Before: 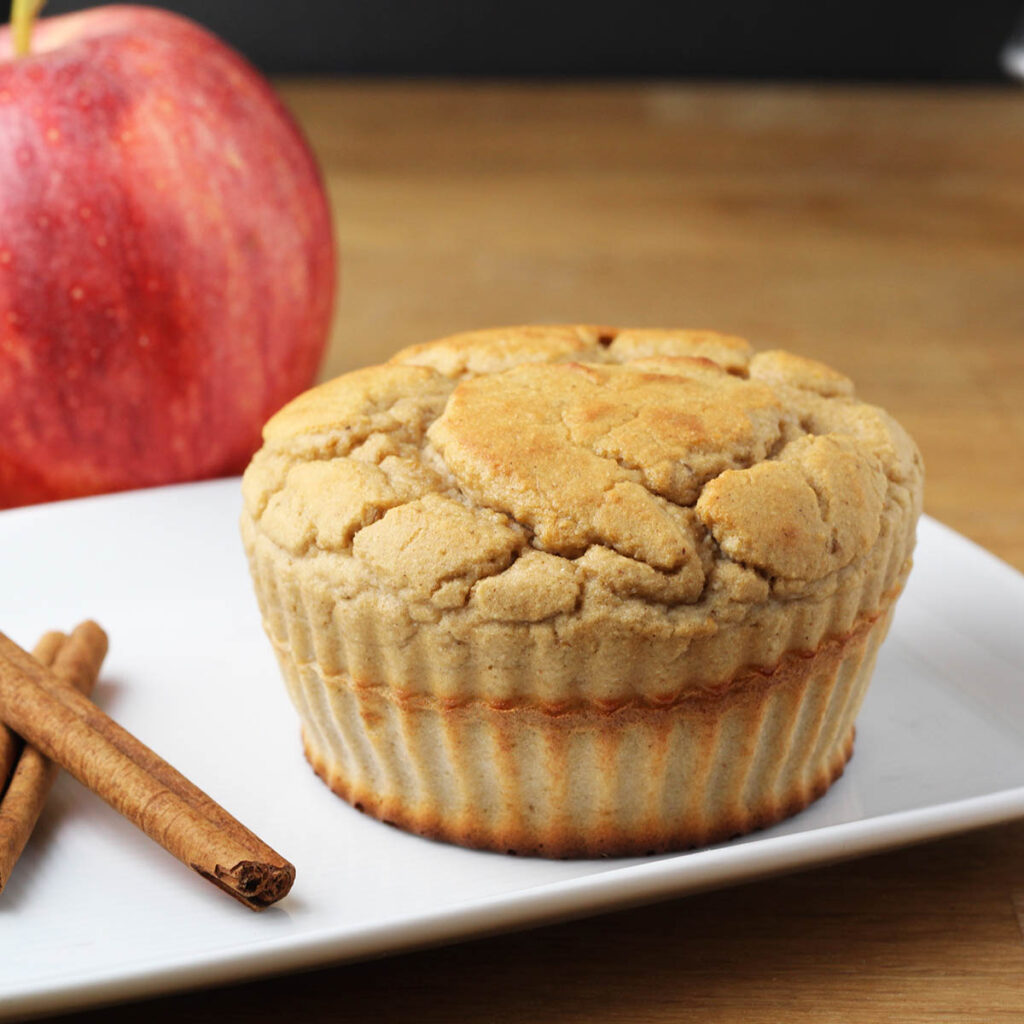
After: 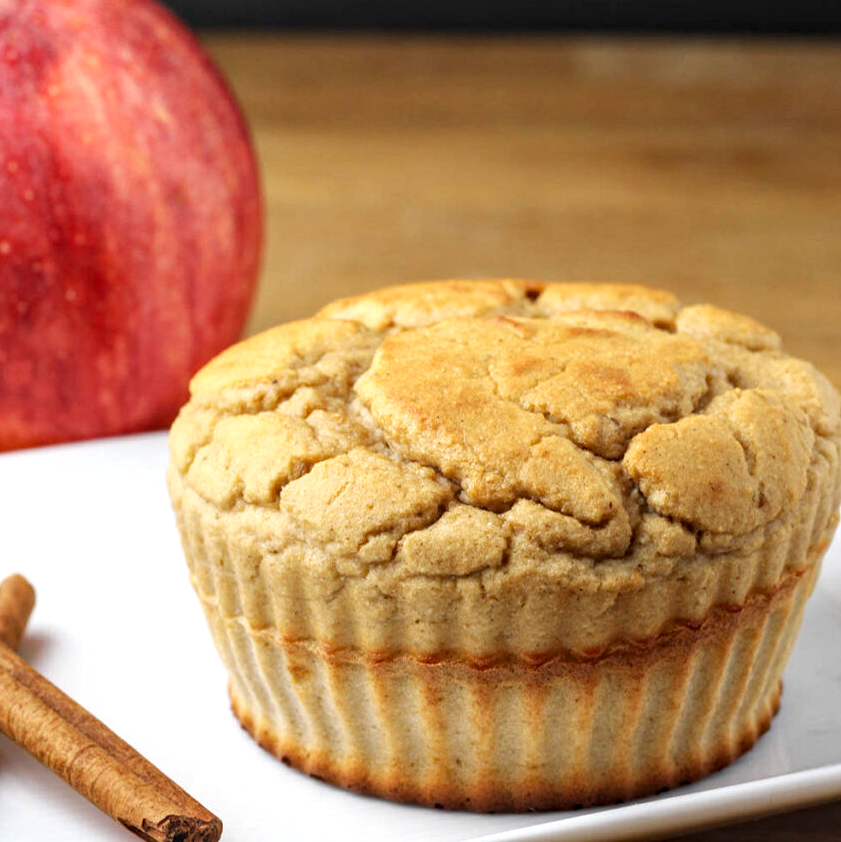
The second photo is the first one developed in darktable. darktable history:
exposure: exposure 0.2 EV, compensate highlight preservation false
local contrast: on, module defaults
haze removal: compatibility mode true, adaptive false
crop and rotate: left 7.196%, top 4.574%, right 10.605%, bottom 13.178%
